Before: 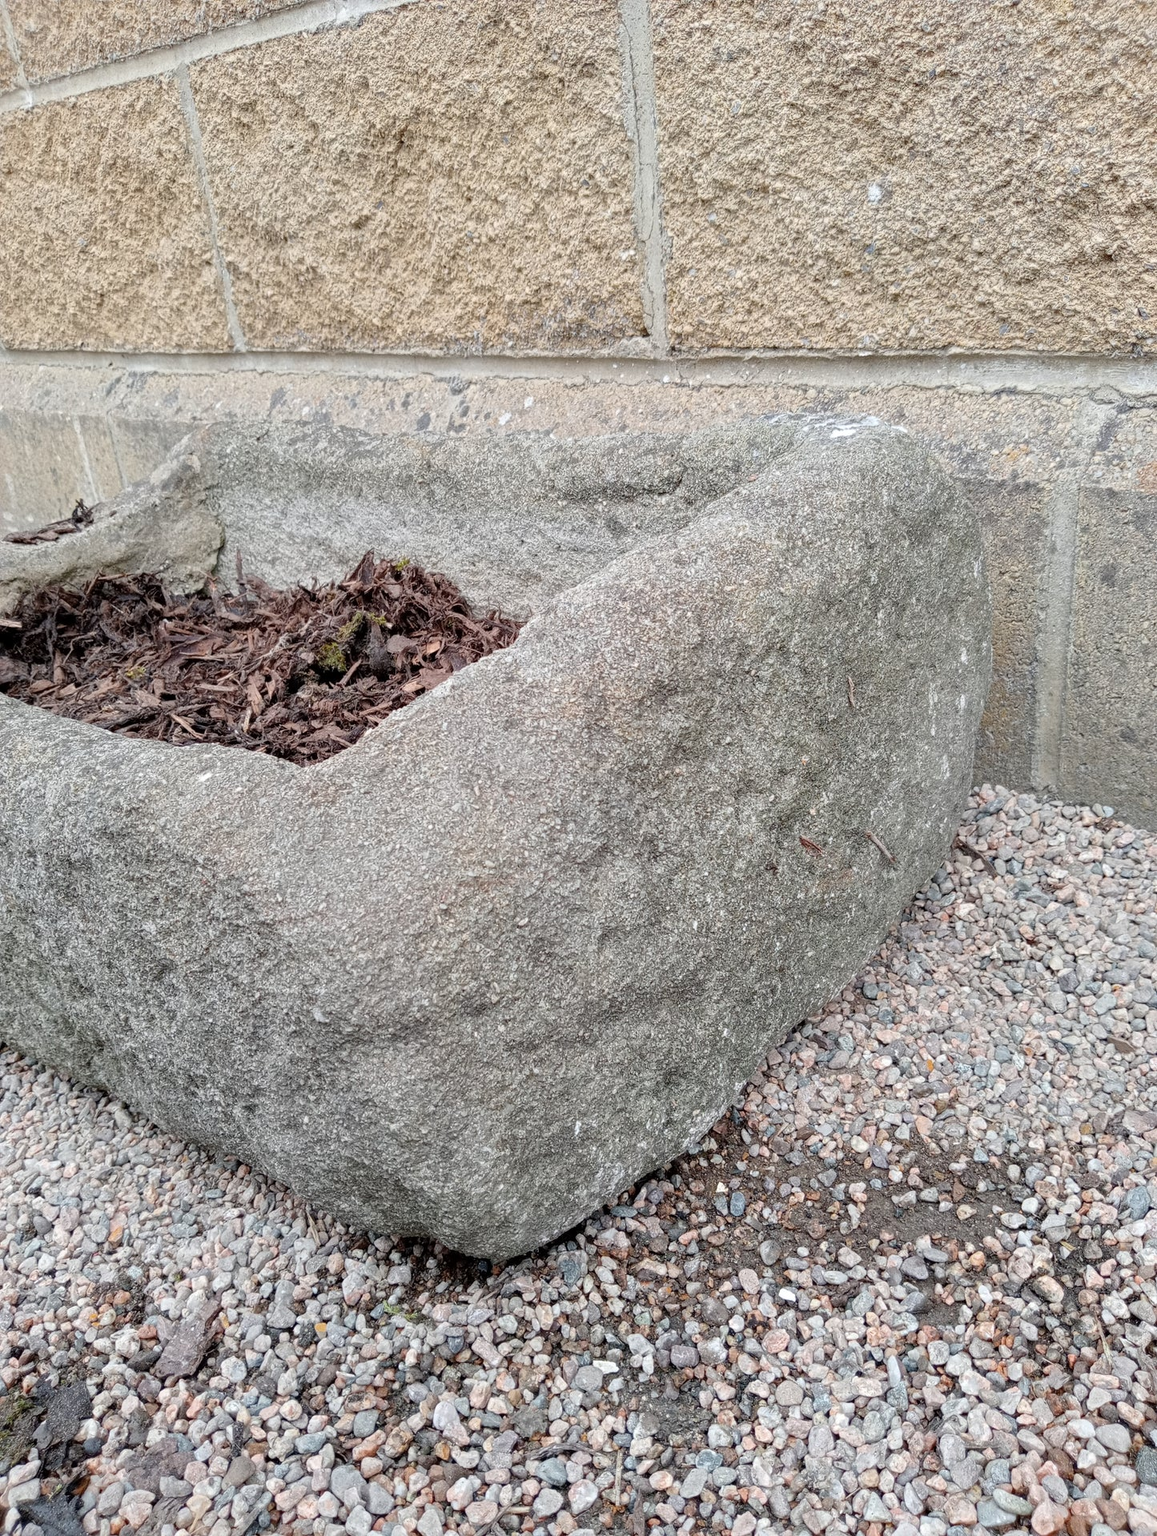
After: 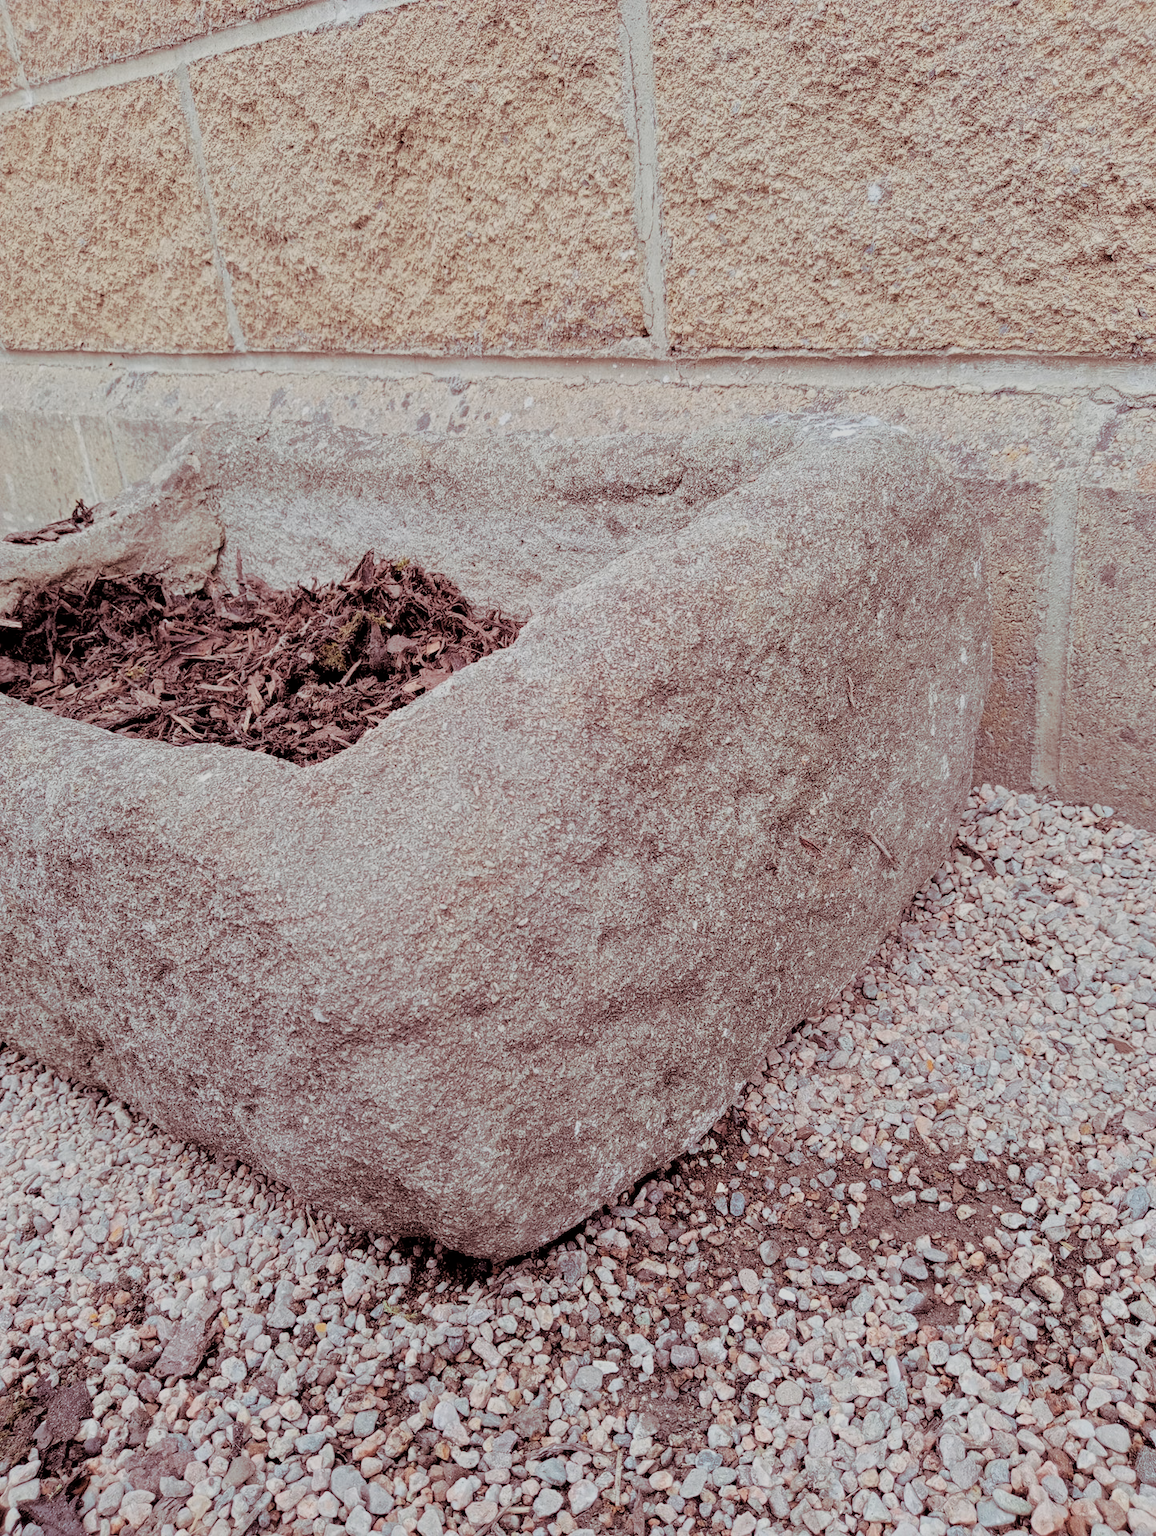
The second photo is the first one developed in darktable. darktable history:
filmic rgb: black relative exposure -6.68 EV, white relative exposure 4.56 EV, hardness 3.25
split-toning: on, module defaults
